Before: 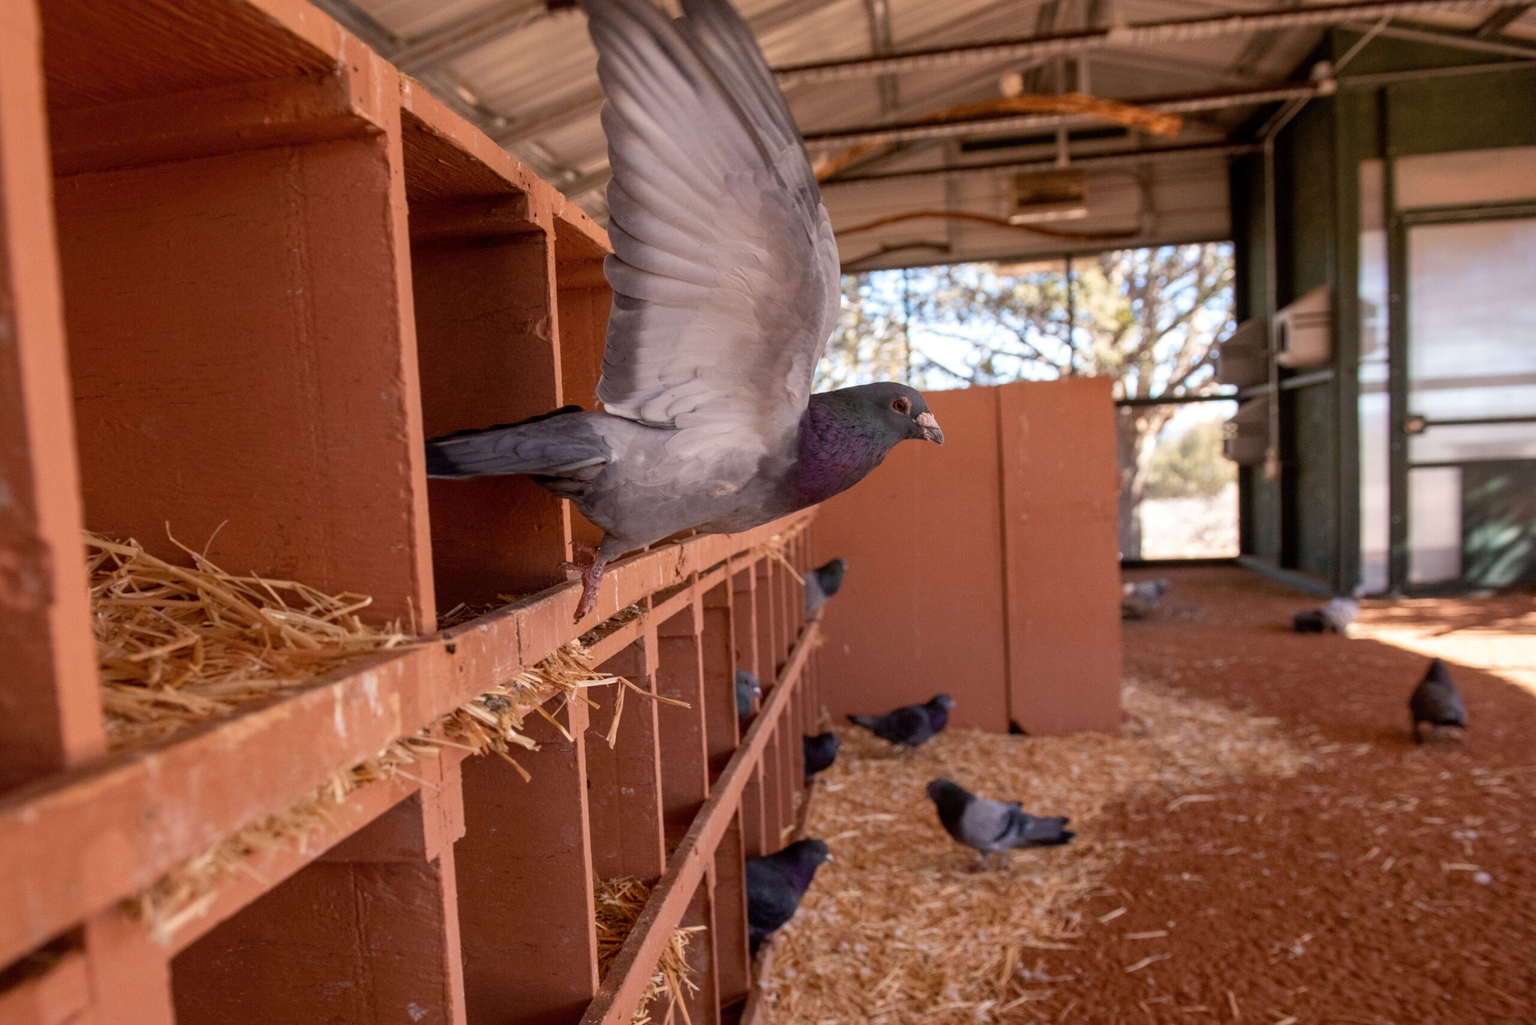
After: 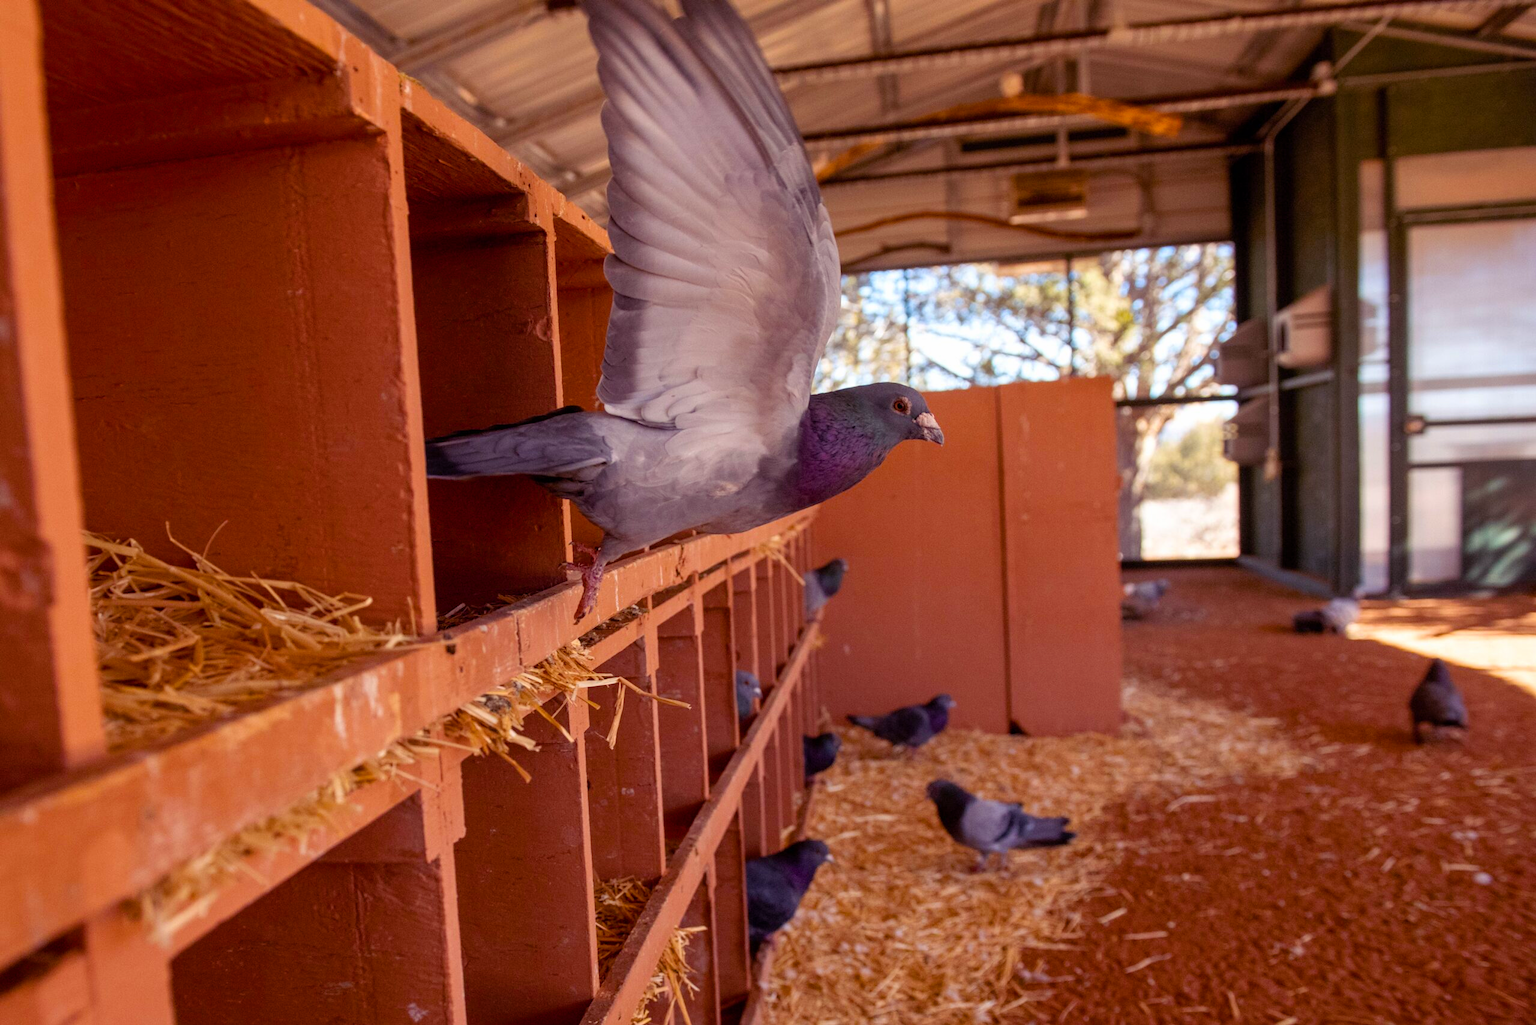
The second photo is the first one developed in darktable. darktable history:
exposure: exposure -0.011 EV, compensate highlight preservation false
color balance rgb: shadows lift › luminance 0.616%, shadows lift › chroma 6.711%, shadows lift › hue 301.37°, linear chroma grading › global chroma 0.606%, perceptual saturation grading › global saturation 29.871%, global vibrance 10.725%
